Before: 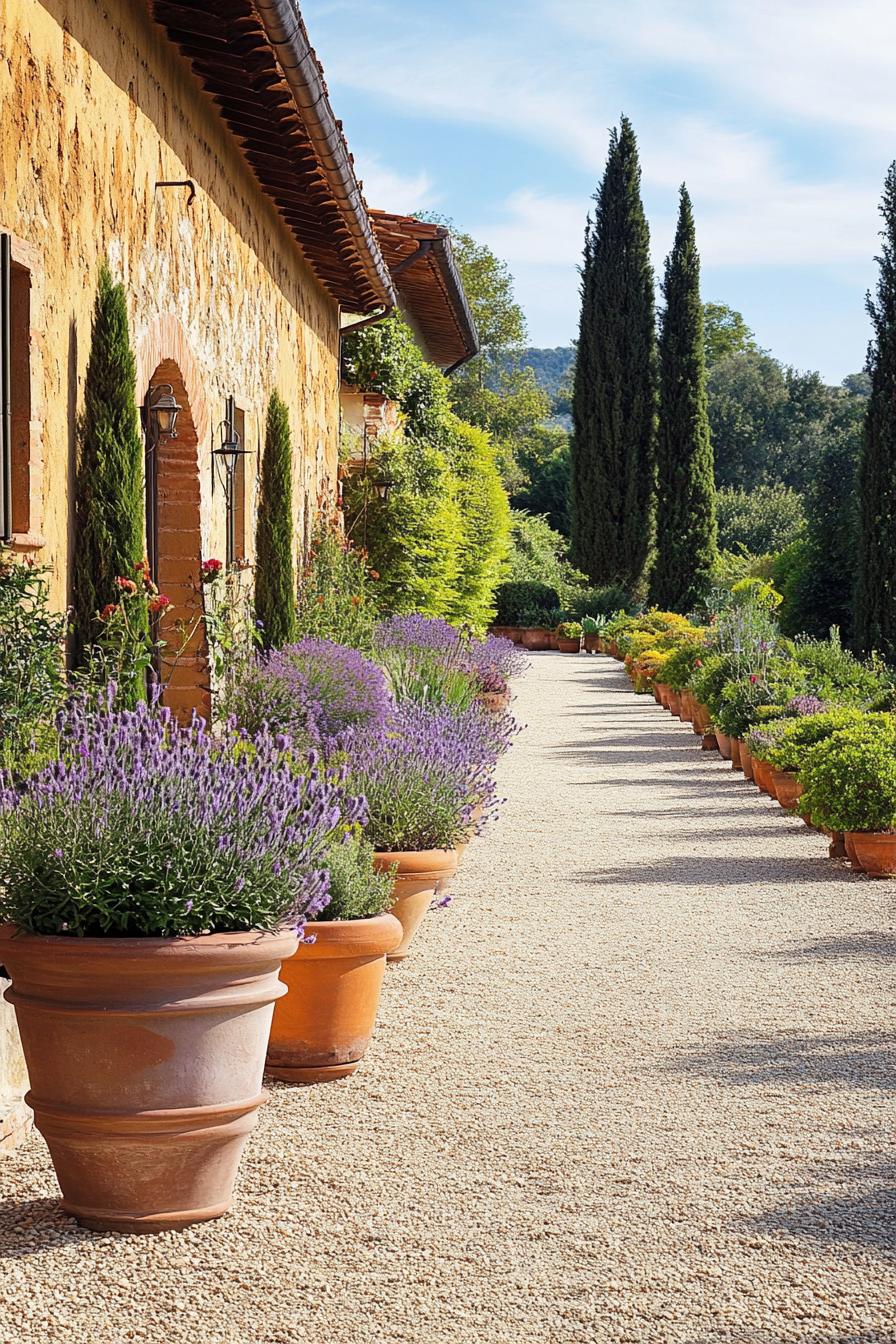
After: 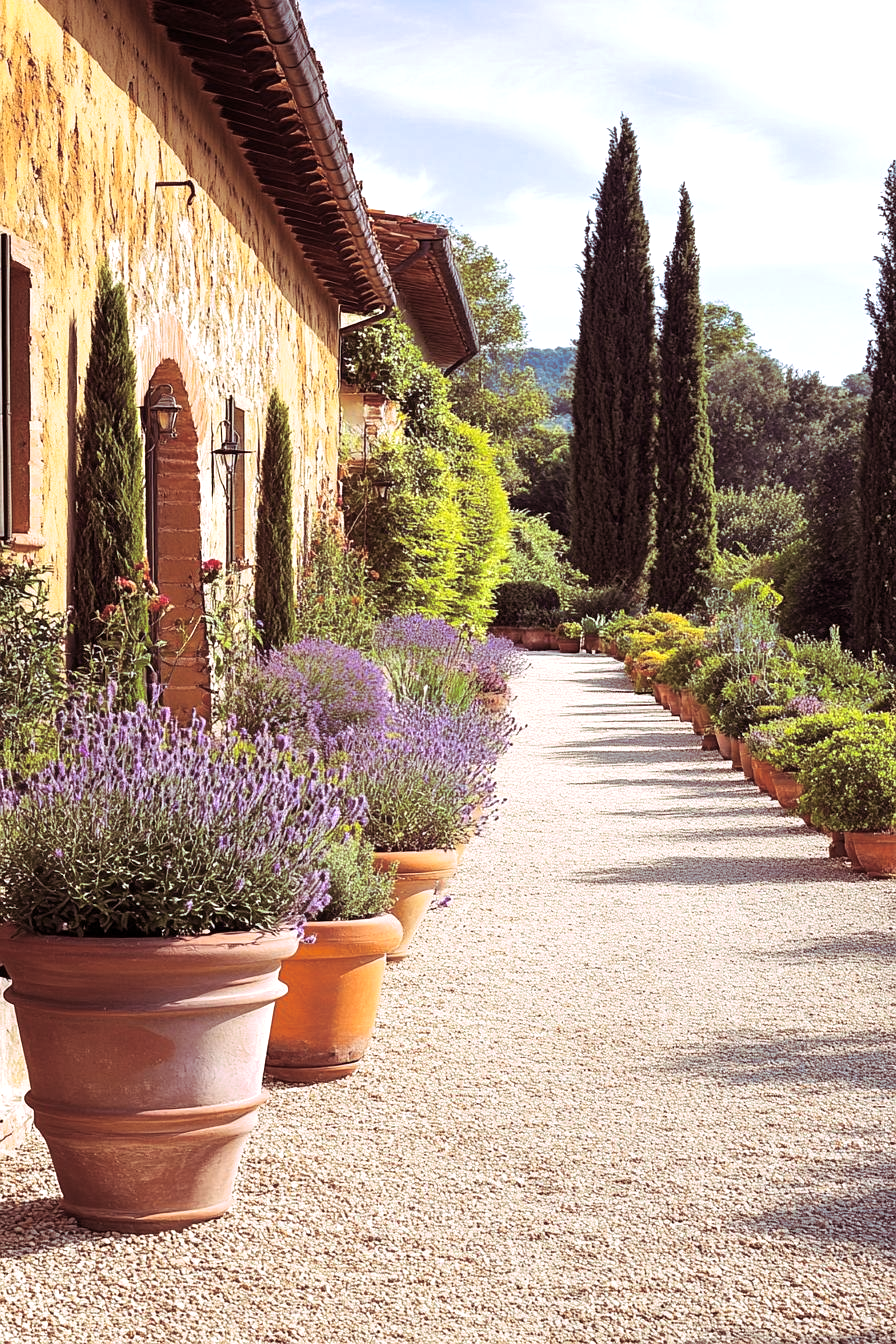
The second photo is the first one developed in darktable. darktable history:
exposure: exposure 0.375 EV, compensate highlight preservation false
split-toning: highlights › hue 298.8°, highlights › saturation 0.73, compress 41.76%
